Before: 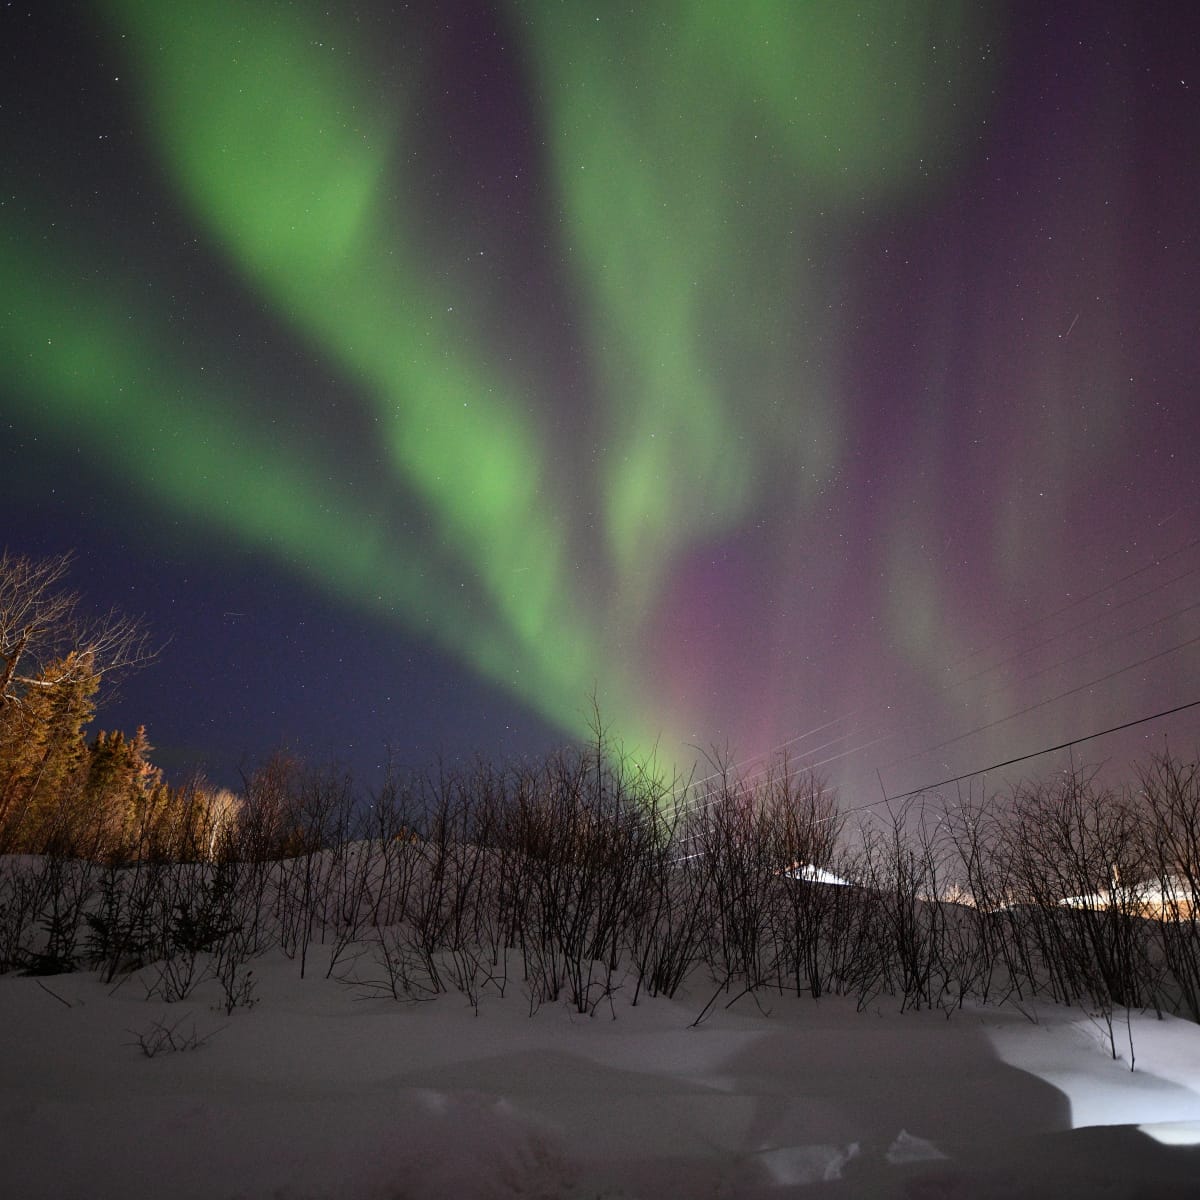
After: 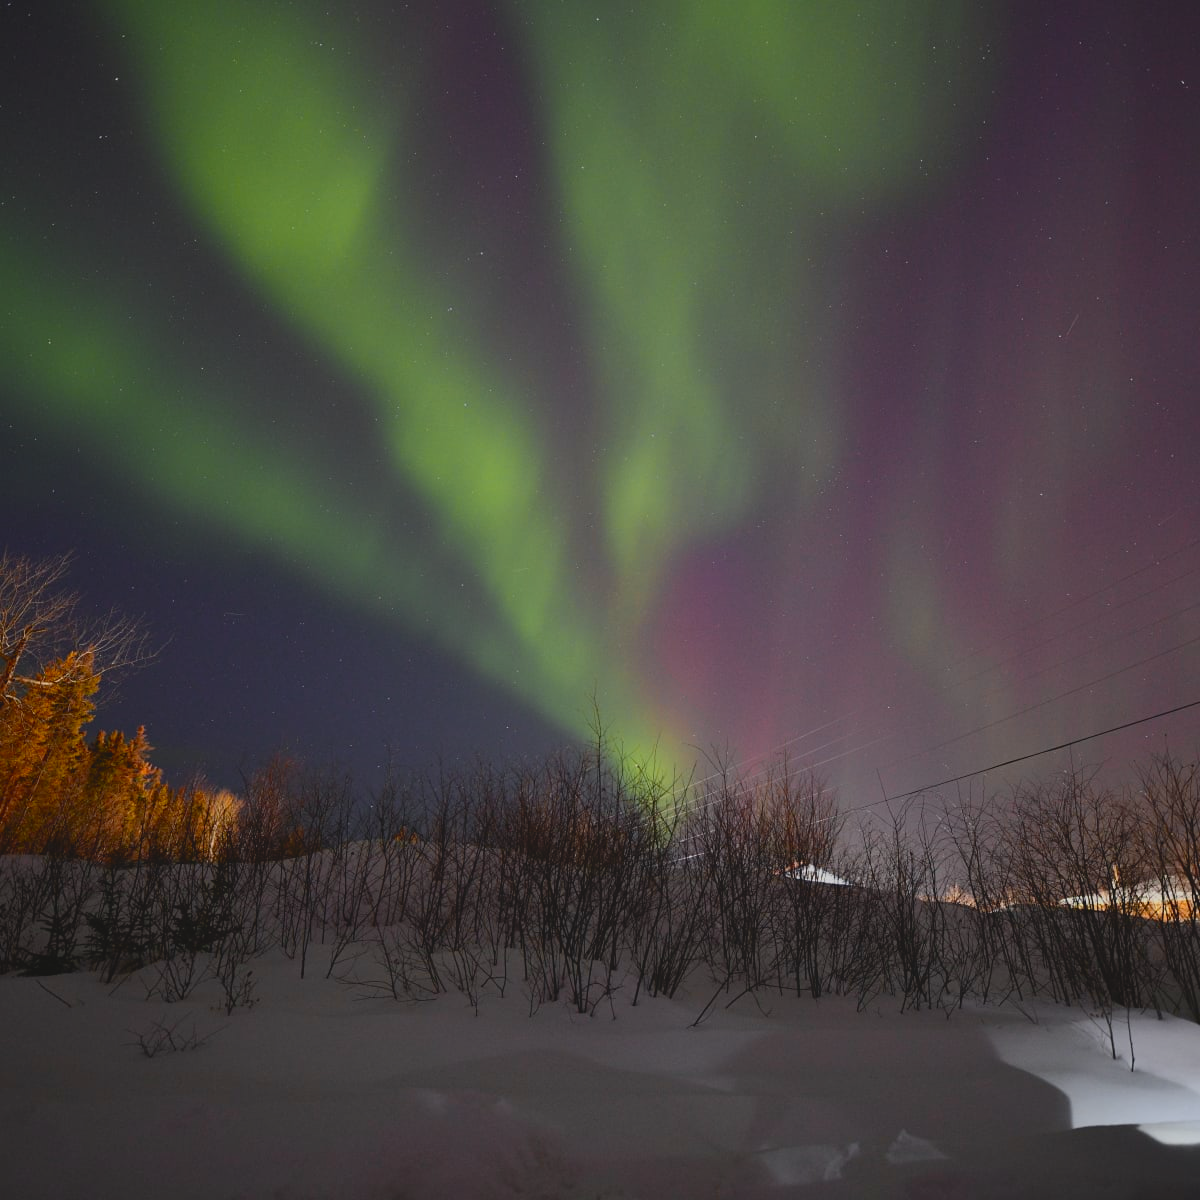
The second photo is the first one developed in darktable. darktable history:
local contrast: detail 70%
color zones: curves: ch0 [(0, 0.511) (0.143, 0.531) (0.286, 0.56) (0.429, 0.5) (0.571, 0.5) (0.714, 0.5) (0.857, 0.5) (1, 0.5)]; ch1 [(0, 0.525) (0.143, 0.705) (0.286, 0.715) (0.429, 0.35) (0.571, 0.35) (0.714, 0.35) (0.857, 0.4) (1, 0.4)]; ch2 [(0, 0.572) (0.143, 0.512) (0.286, 0.473) (0.429, 0.45) (0.571, 0.5) (0.714, 0.5) (0.857, 0.518) (1, 0.518)], mix 18.29%
